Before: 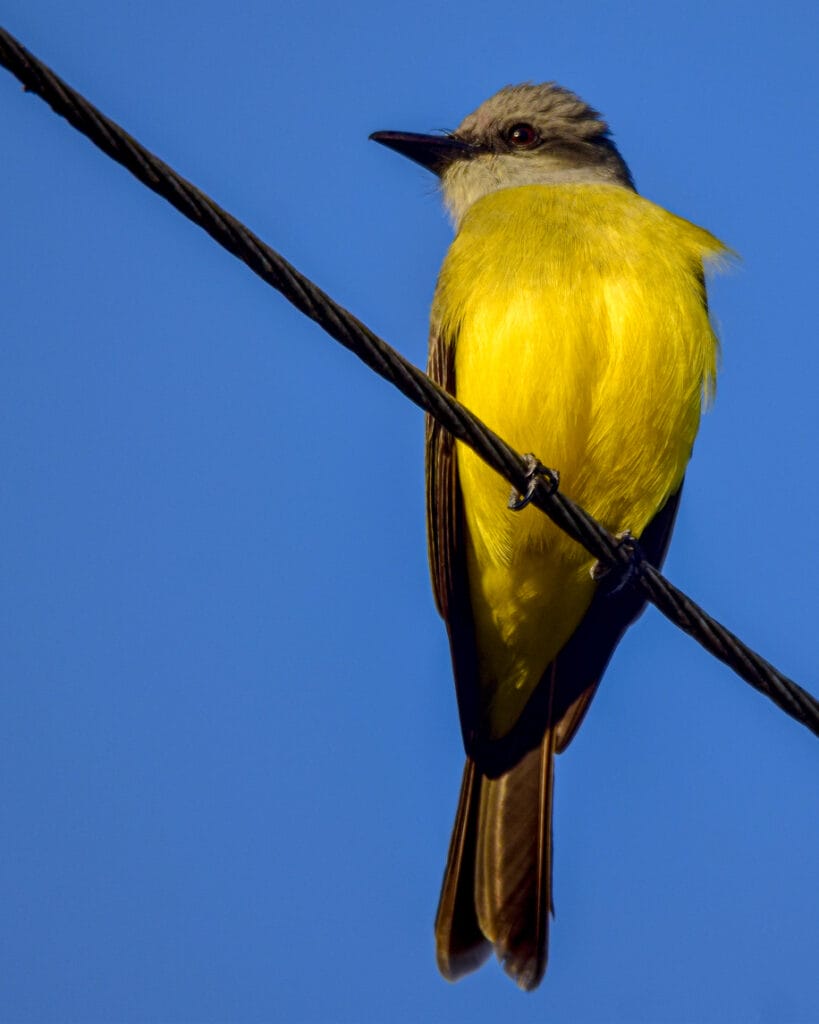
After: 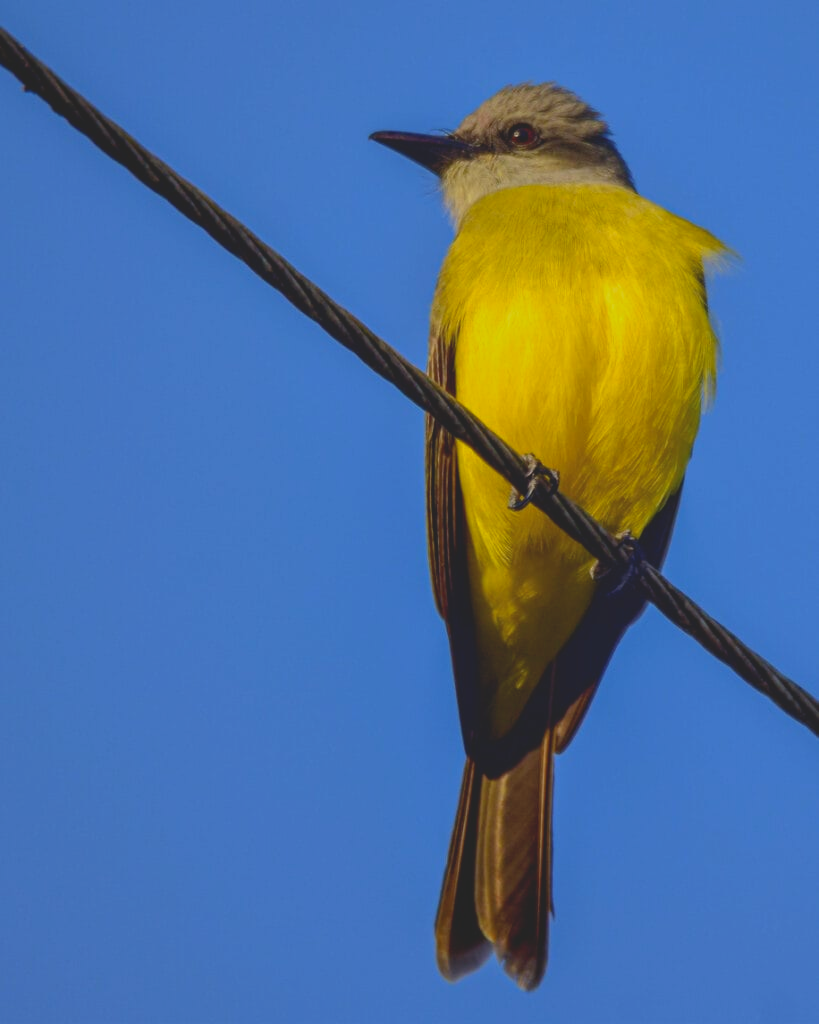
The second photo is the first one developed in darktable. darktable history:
contrast brightness saturation: contrast -0.28
